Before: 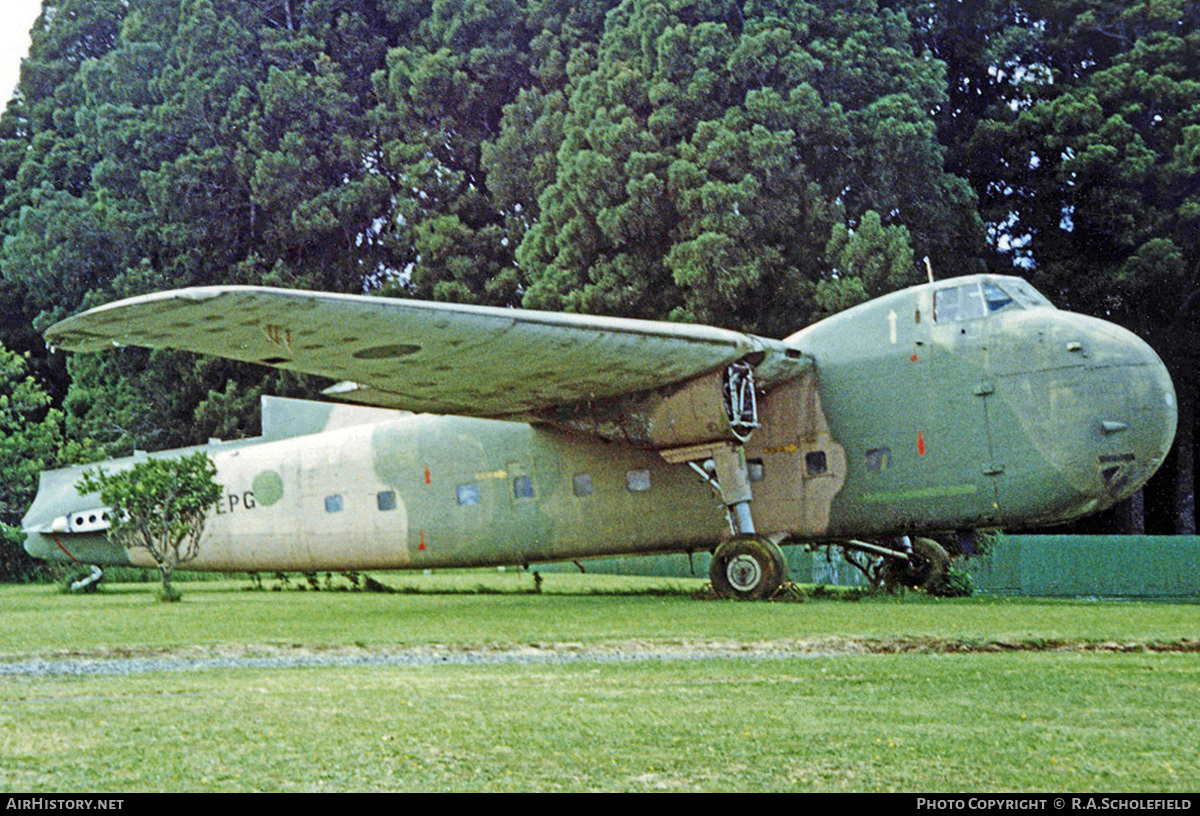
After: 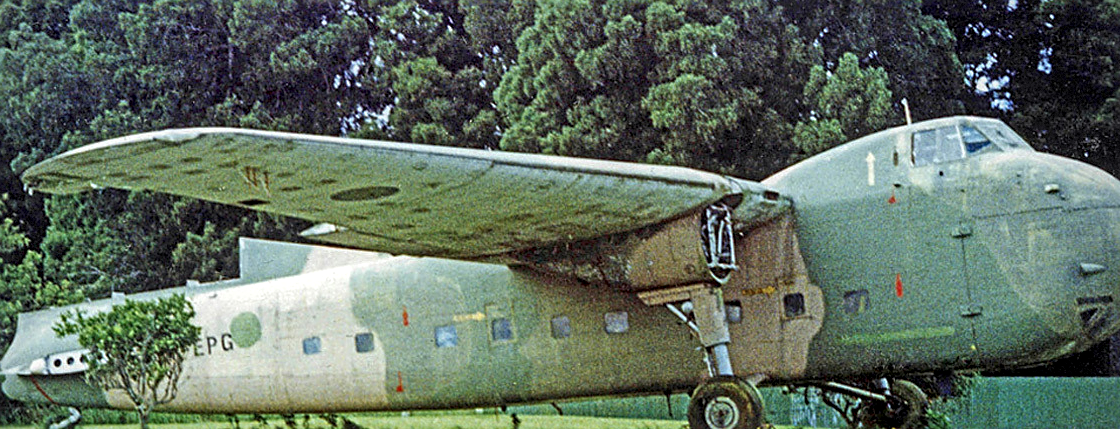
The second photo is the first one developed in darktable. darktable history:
local contrast: on, module defaults
vignetting: fall-off radius 60.97%, dithering 8-bit output
crop: left 1.852%, top 19.451%, right 4.737%, bottom 27.941%
sharpen: on, module defaults
